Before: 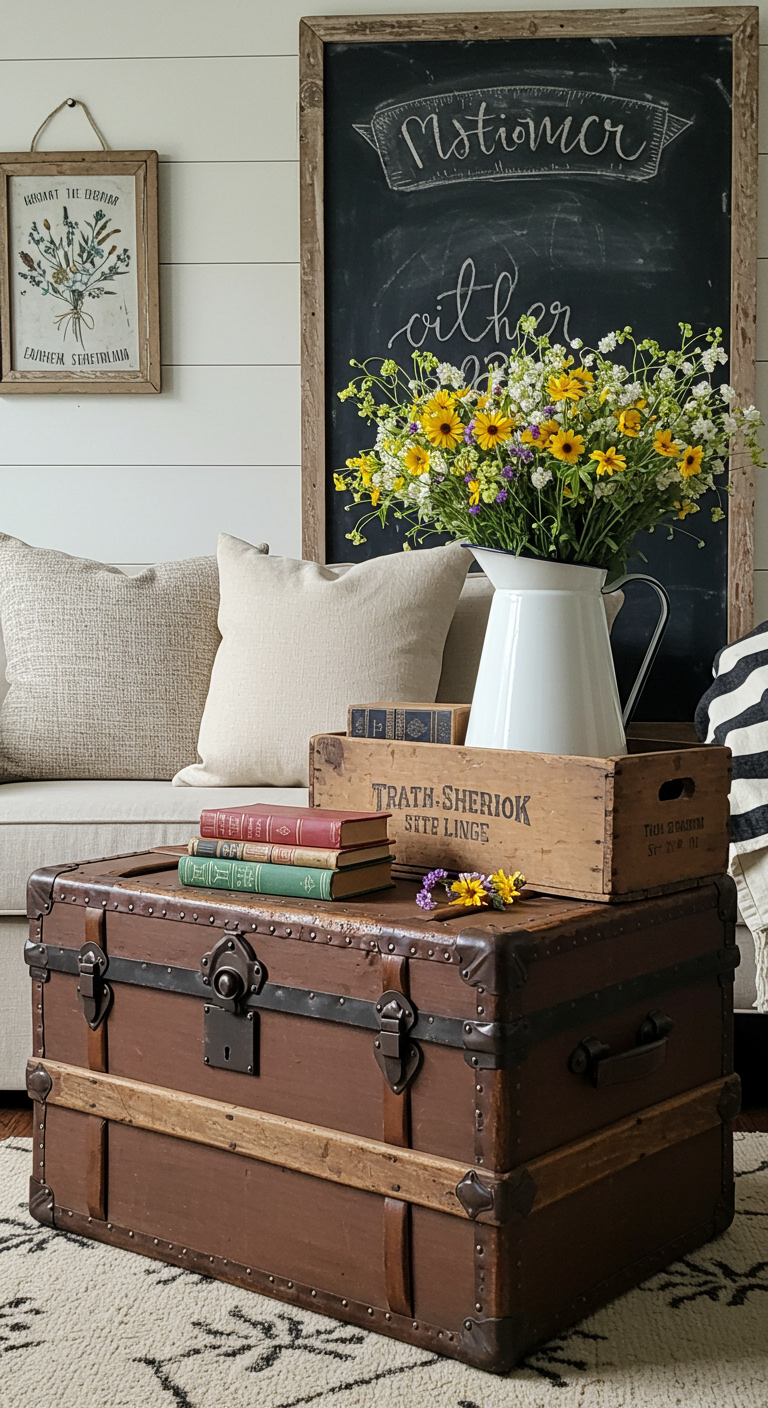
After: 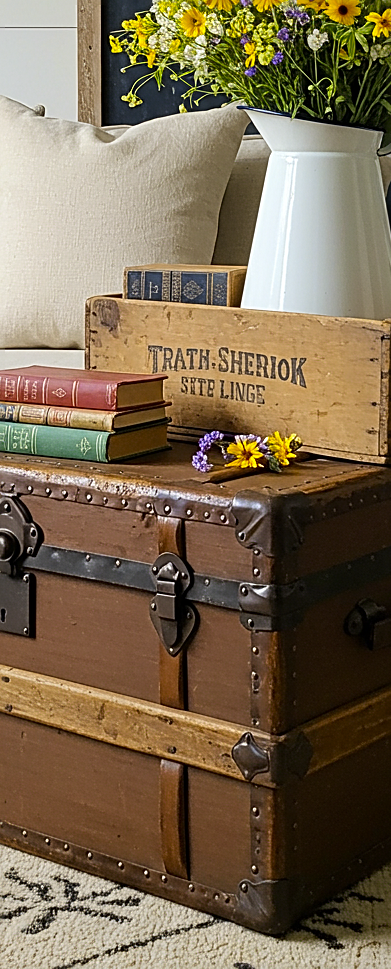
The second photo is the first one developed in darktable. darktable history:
crop and rotate: left 29.237%, top 31.152%, right 19.807%
color contrast: green-magenta contrast 0.85, blue-yellow contrast 1.25, unbound 0
contrast brightness saturation: saturation 0.18
sharpen: on, module defaults
